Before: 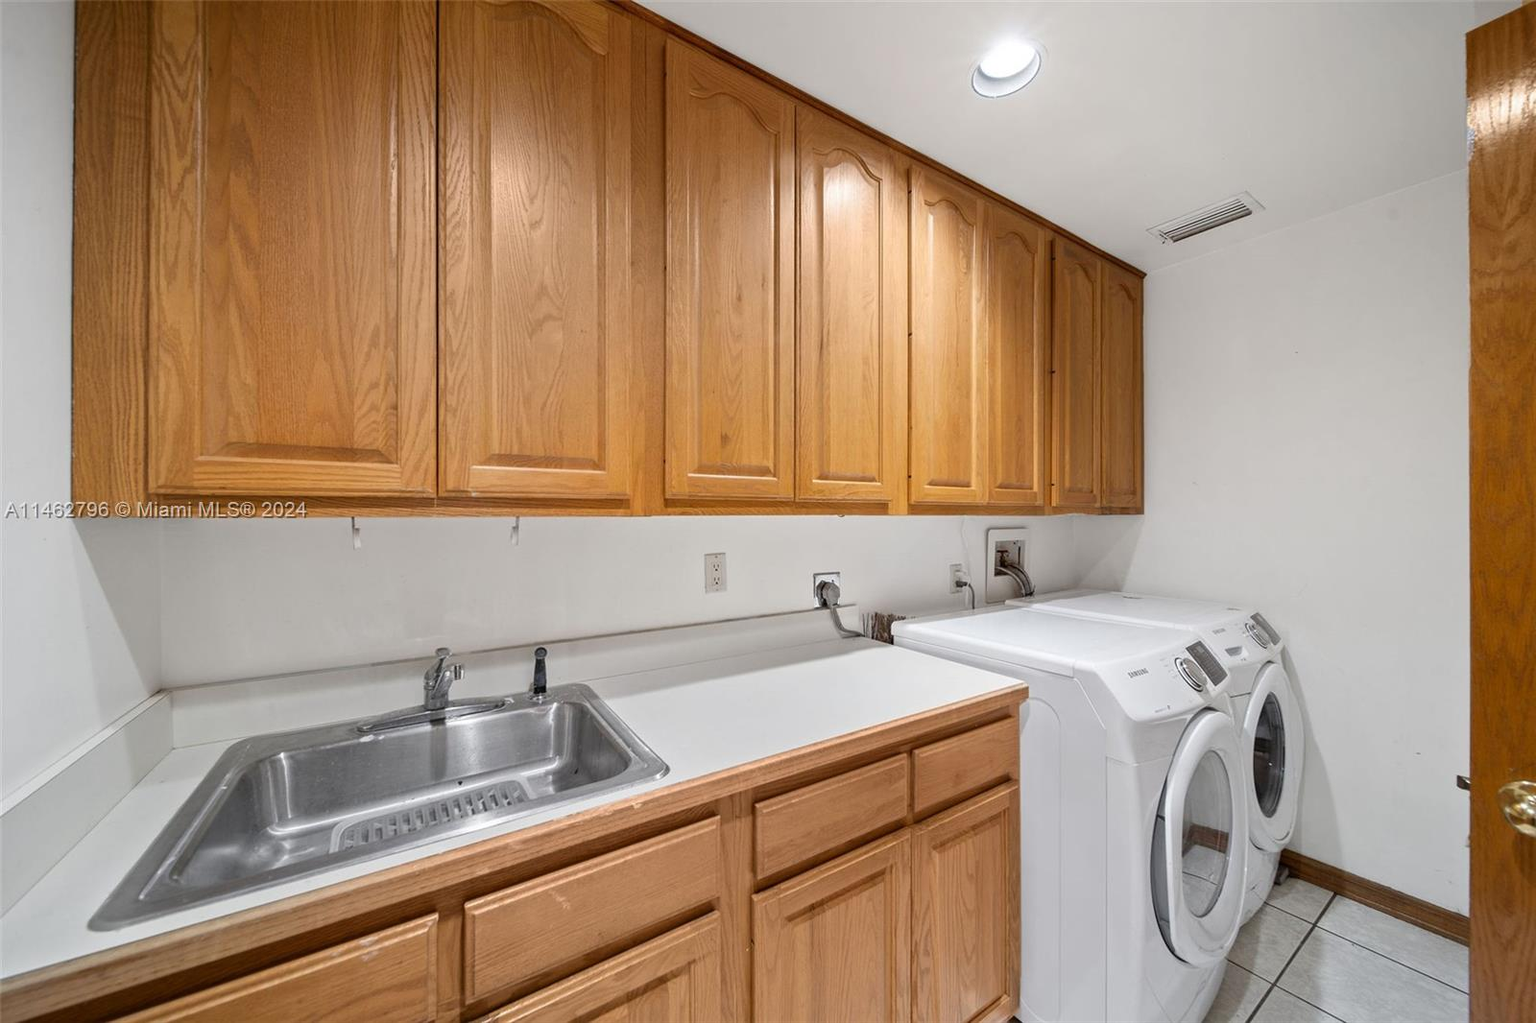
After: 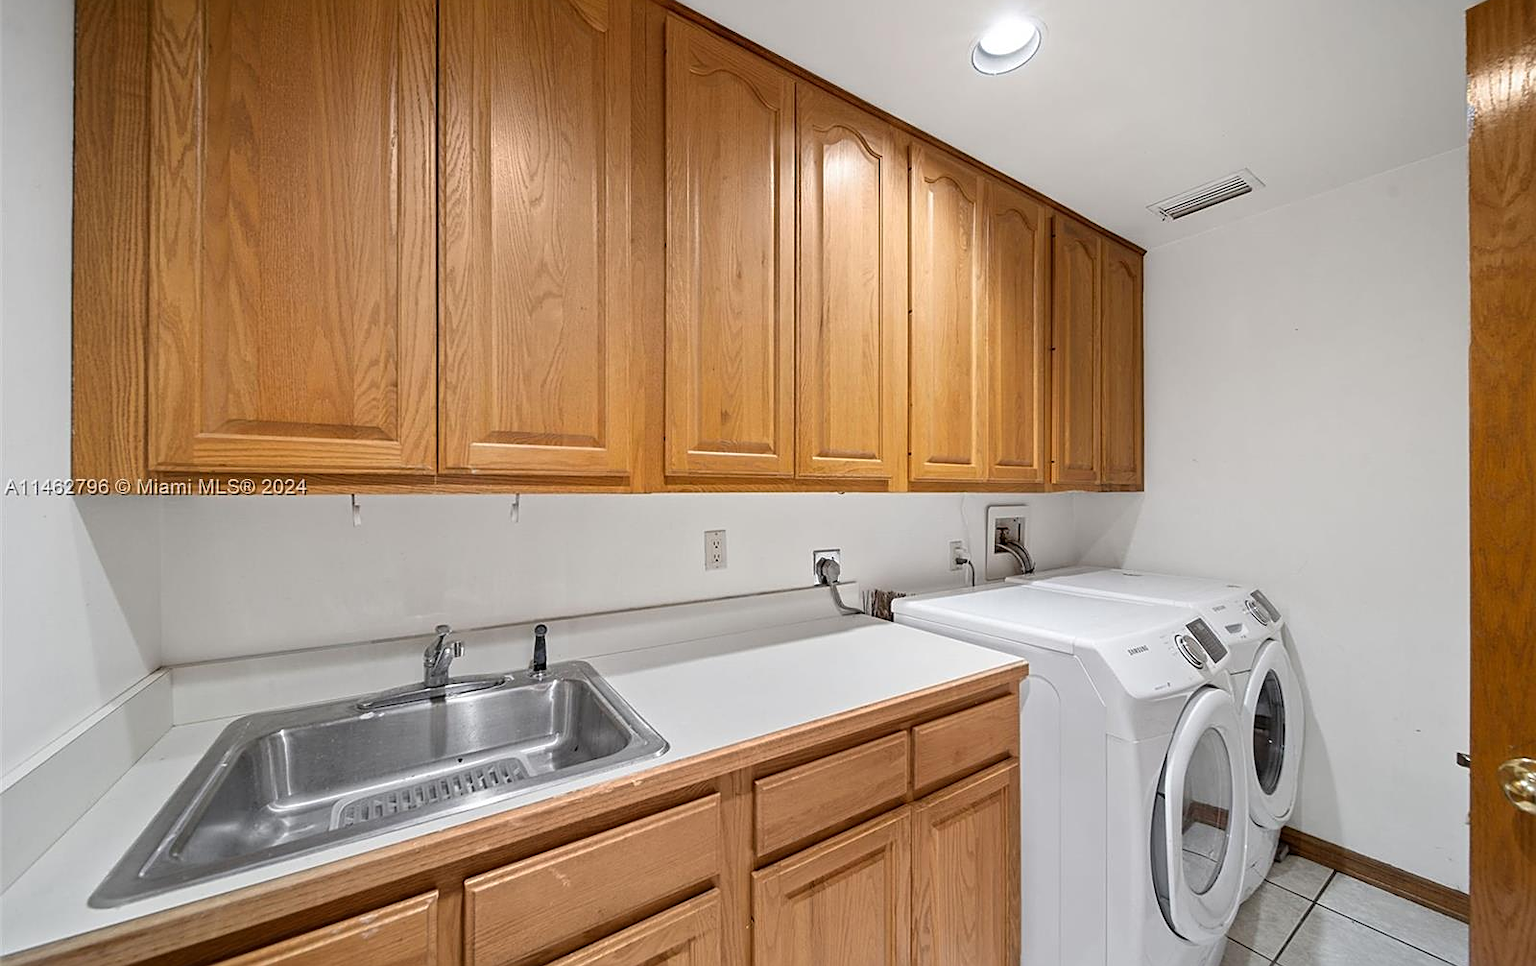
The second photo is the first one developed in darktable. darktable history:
crop and rotate: top 2.288%, bottom 3.156%
sharpen: on, module defaults
